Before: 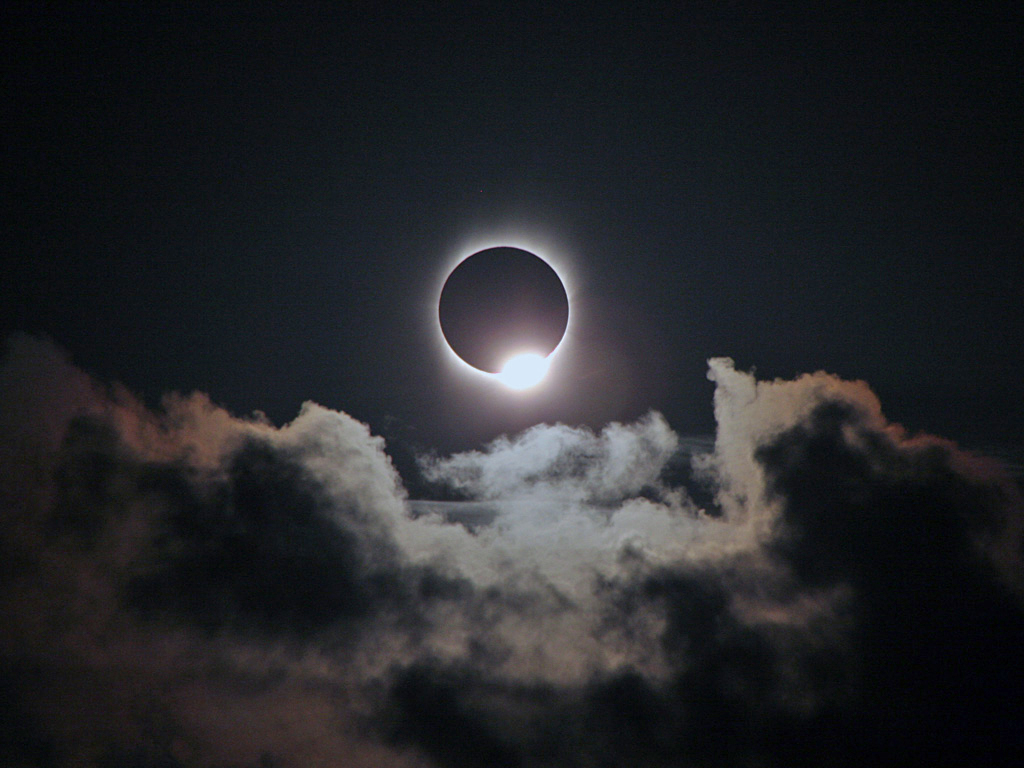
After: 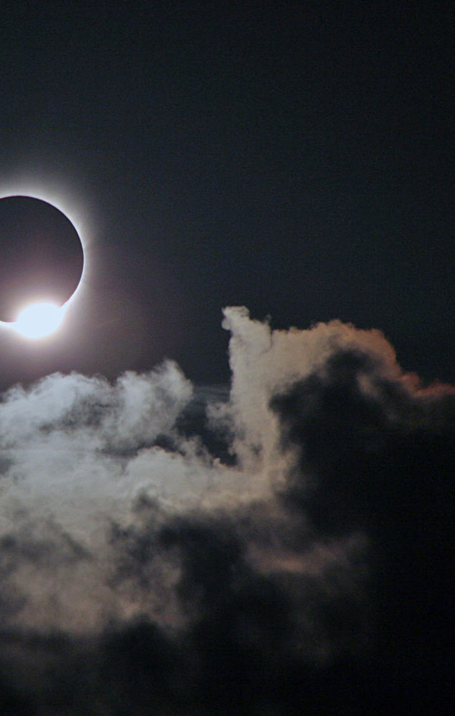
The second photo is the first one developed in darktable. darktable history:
crop: left 47.4%, top 6.733%, right 8.084%
